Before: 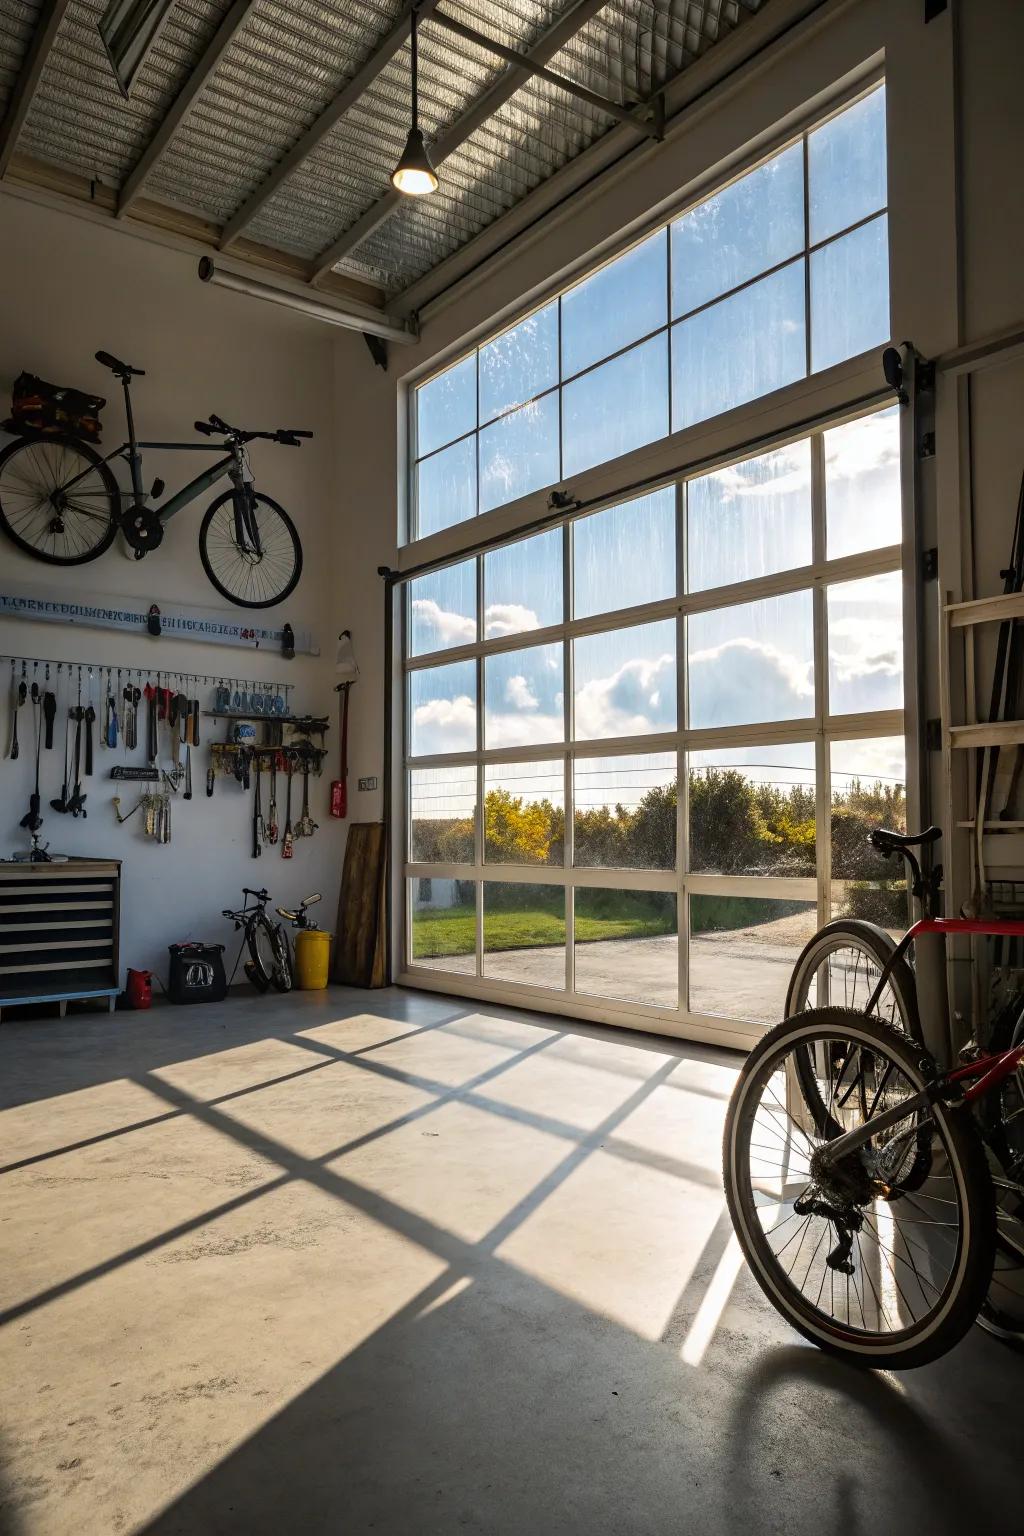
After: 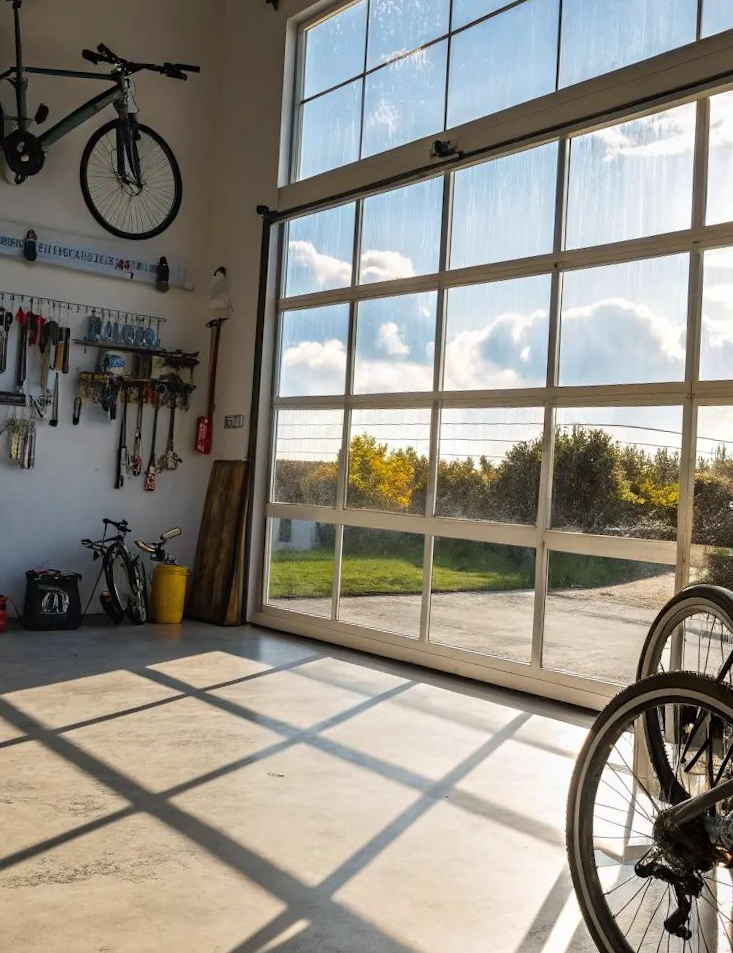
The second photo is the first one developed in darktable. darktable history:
color balance: mode lift, gamma, gain (sRGB)
crop and rotate: angle -3.37°, left 9.79%, top 20.73%, right 12.42%, bottom 11.82%
